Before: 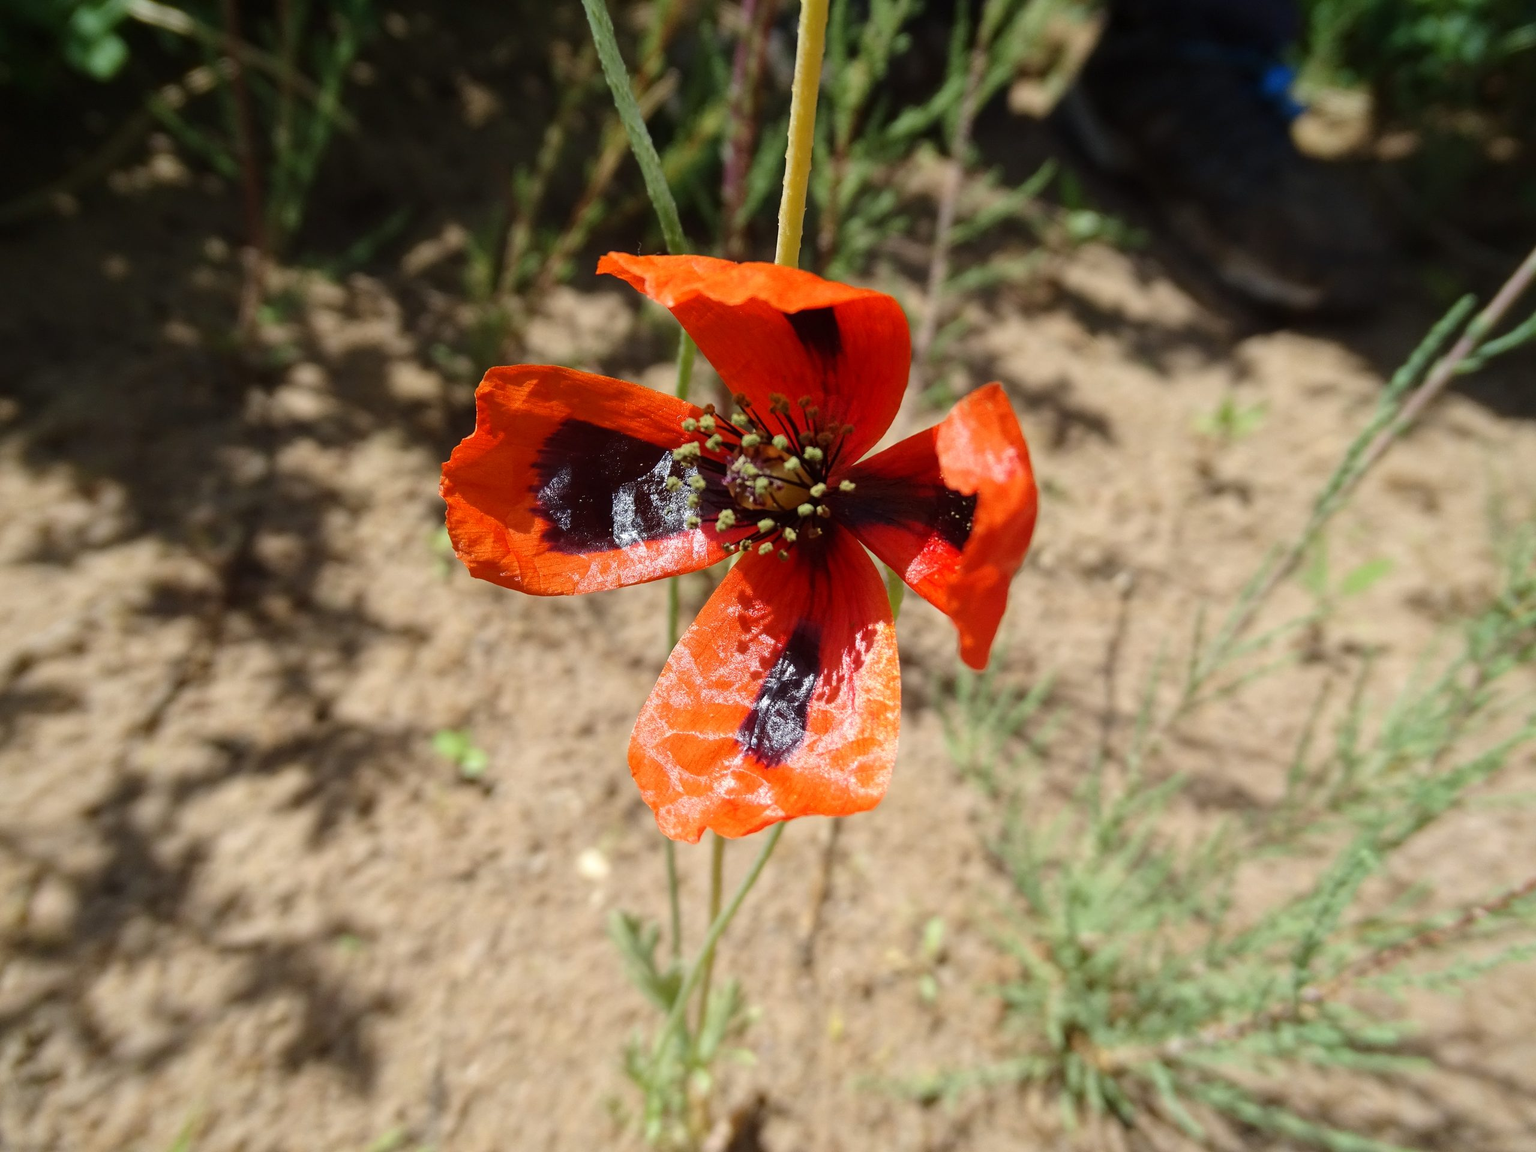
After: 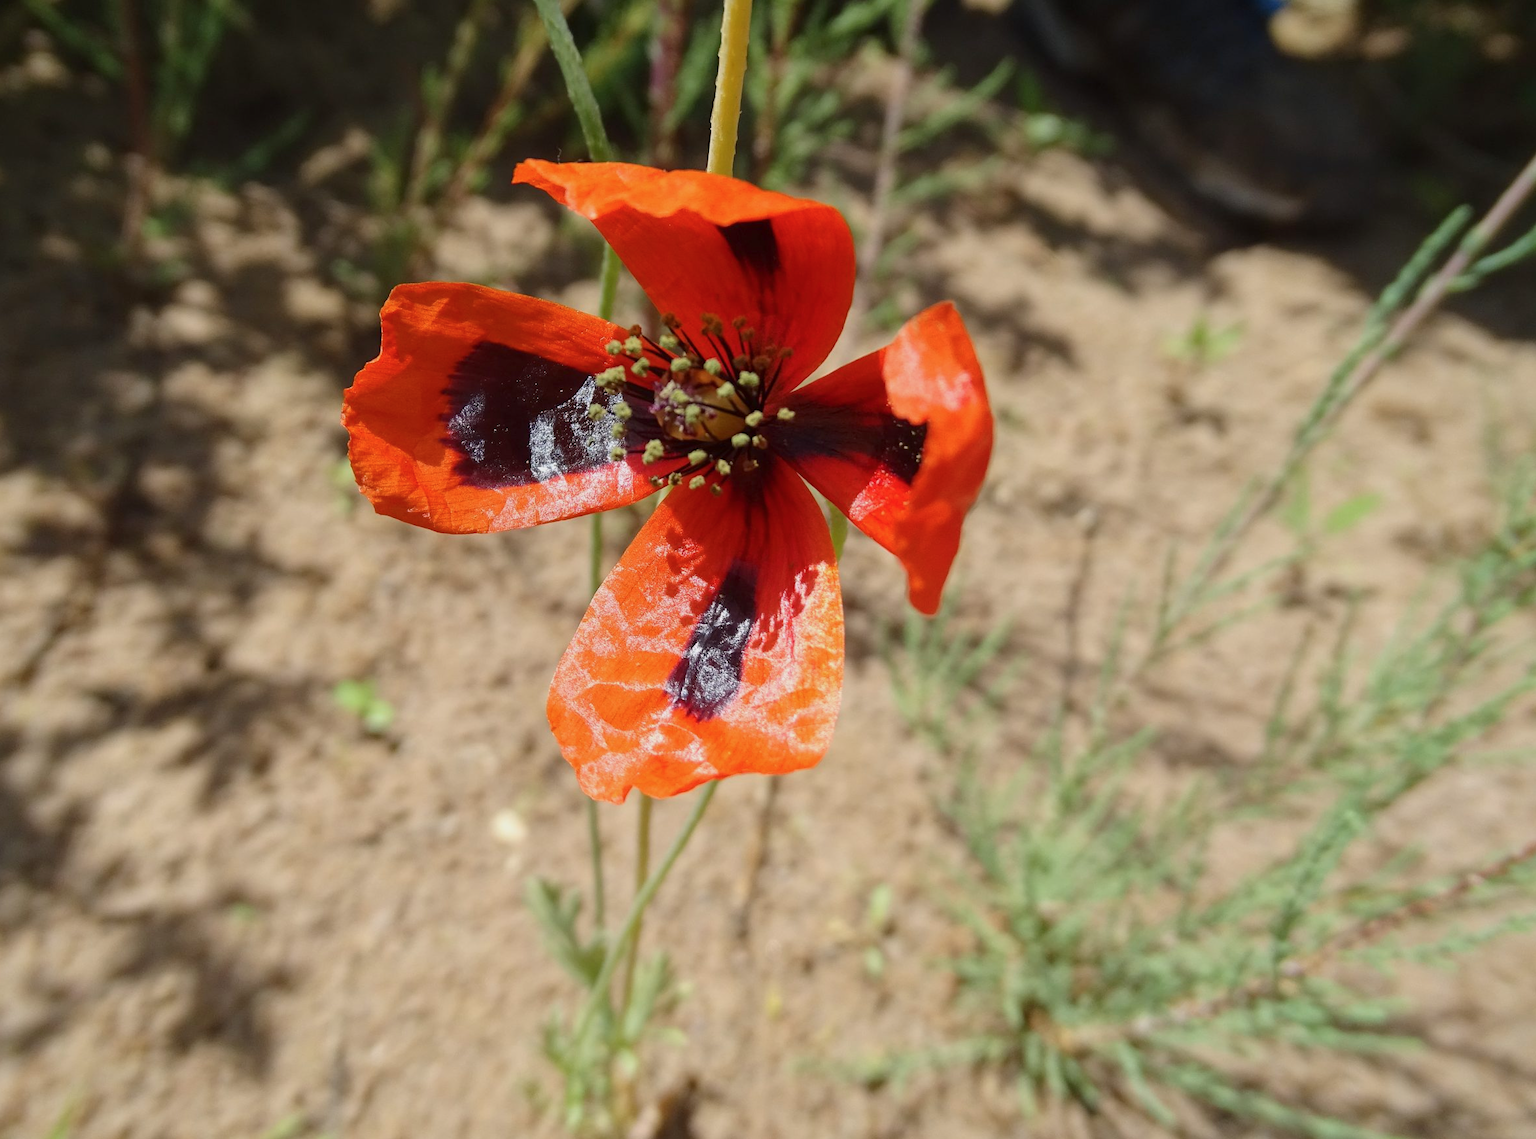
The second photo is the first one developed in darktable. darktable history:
color balance rgb: contrast -10%
crop and rotate: left 8.262%, top 9.226%
